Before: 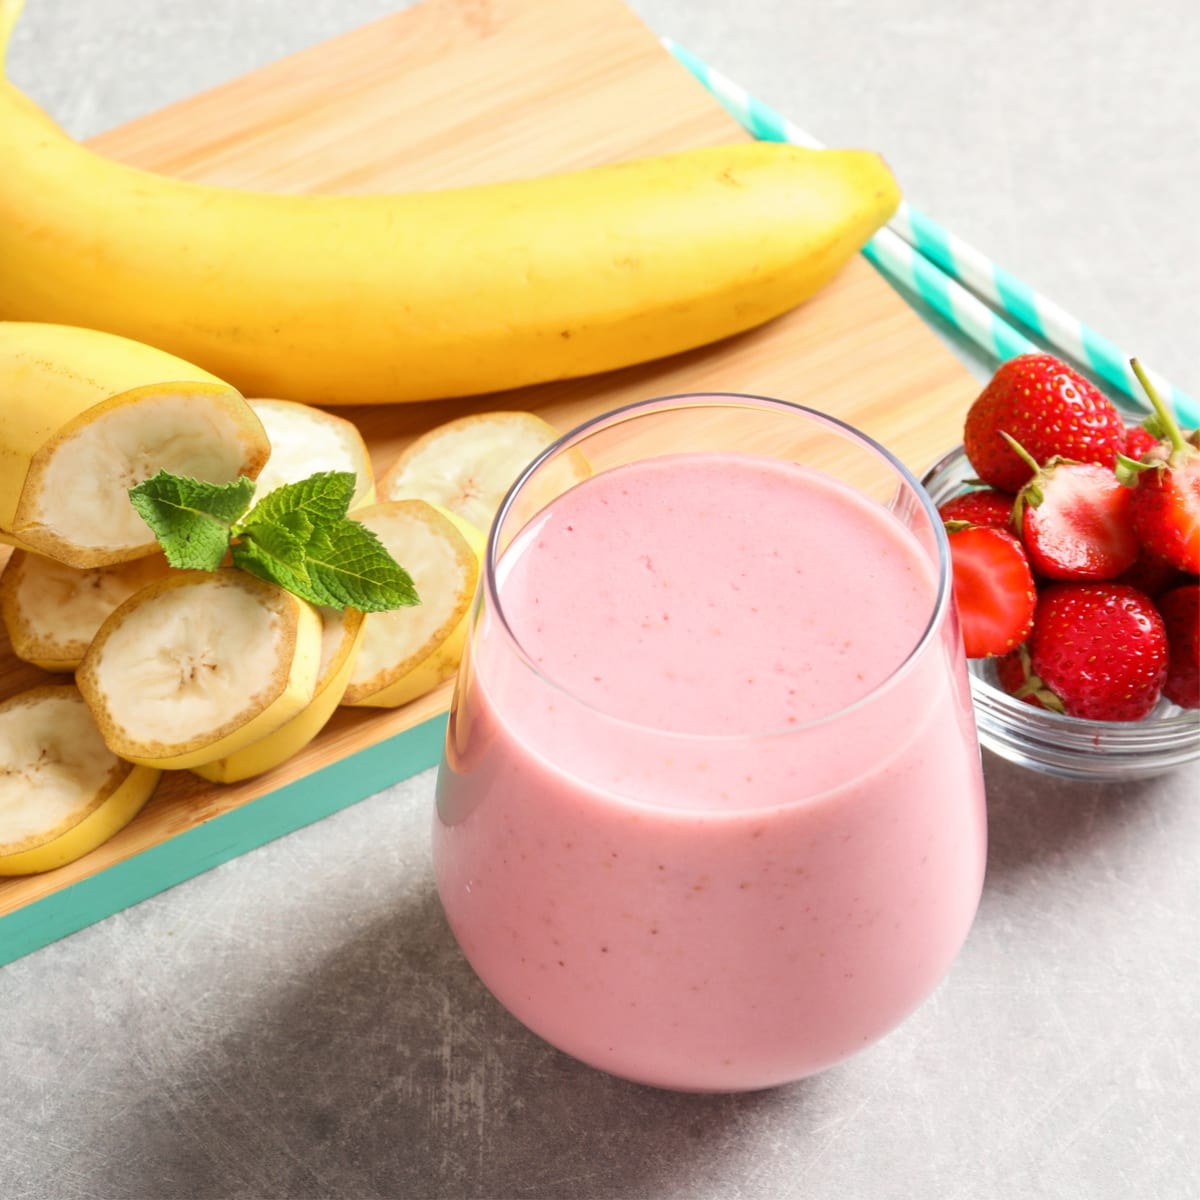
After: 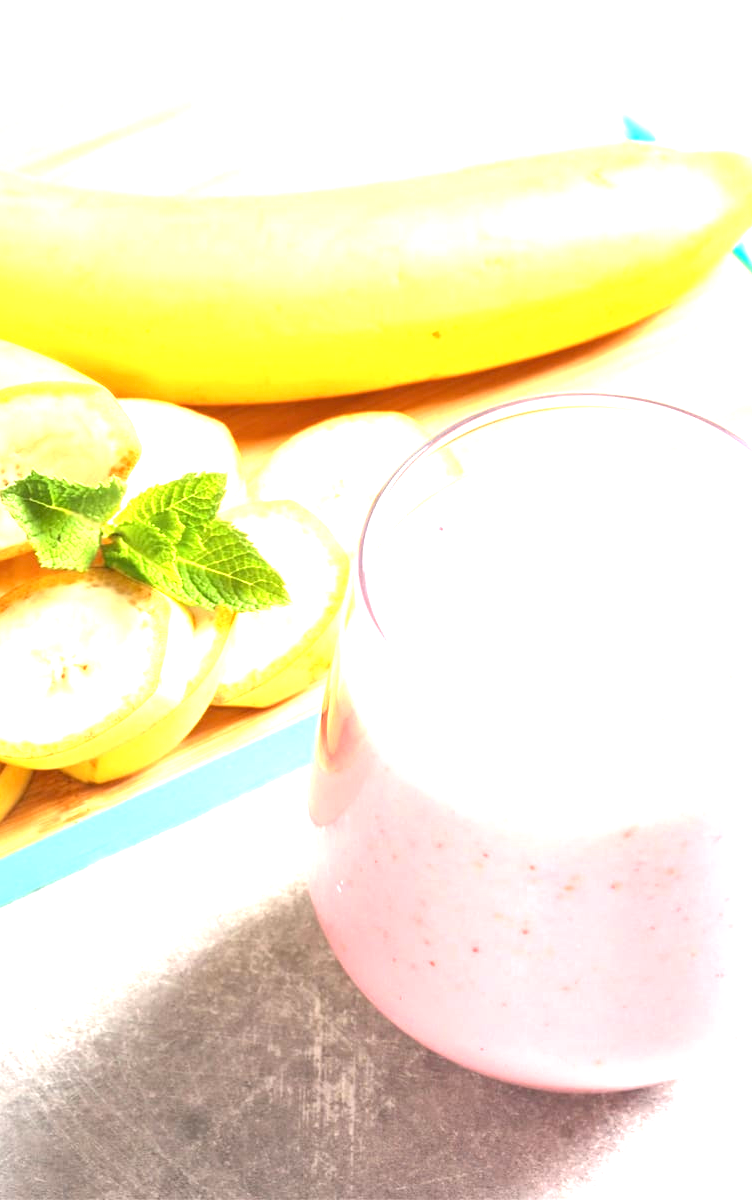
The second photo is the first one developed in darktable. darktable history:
crop: left 10.756%, right 26.525%
exposure: black level correction 0, exposure 1.746 EV, compensate highlight preservation false
